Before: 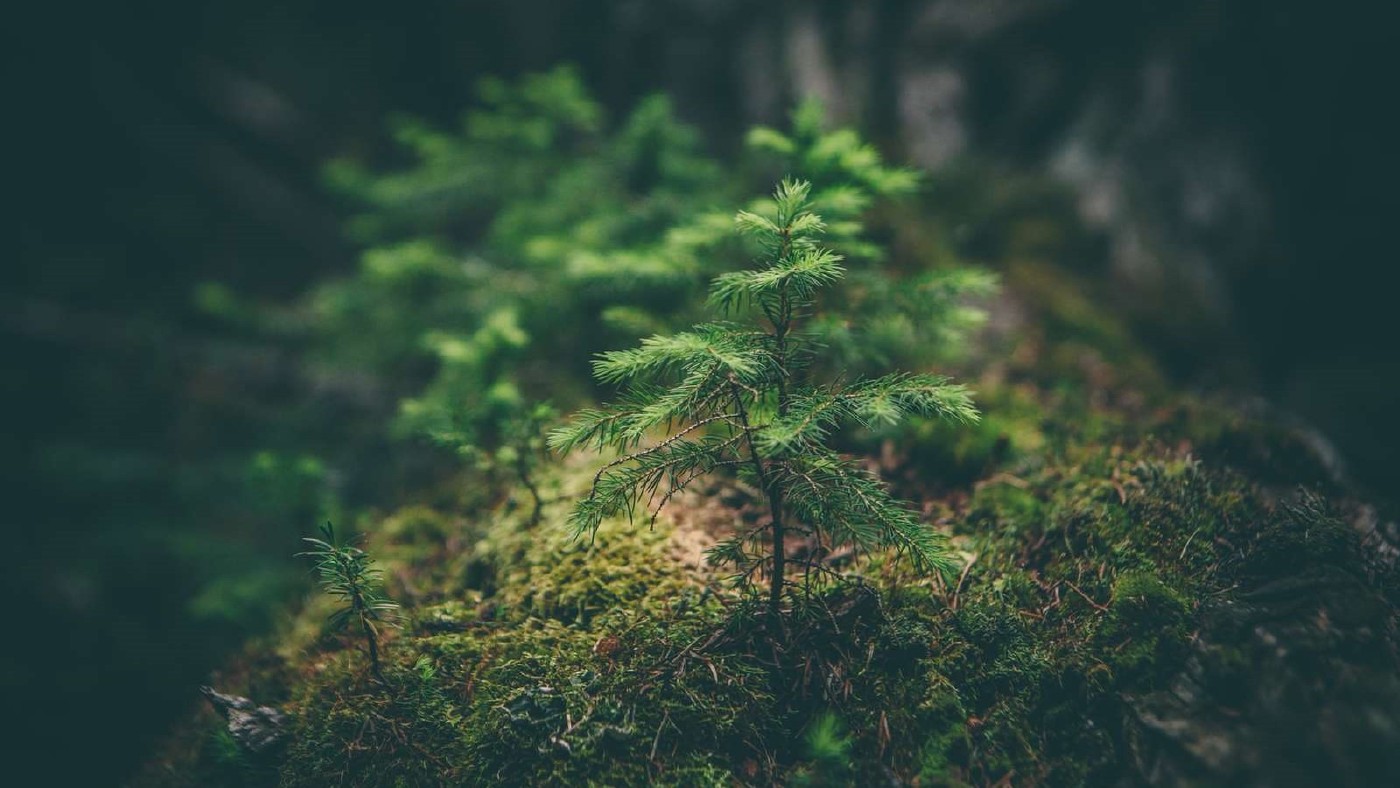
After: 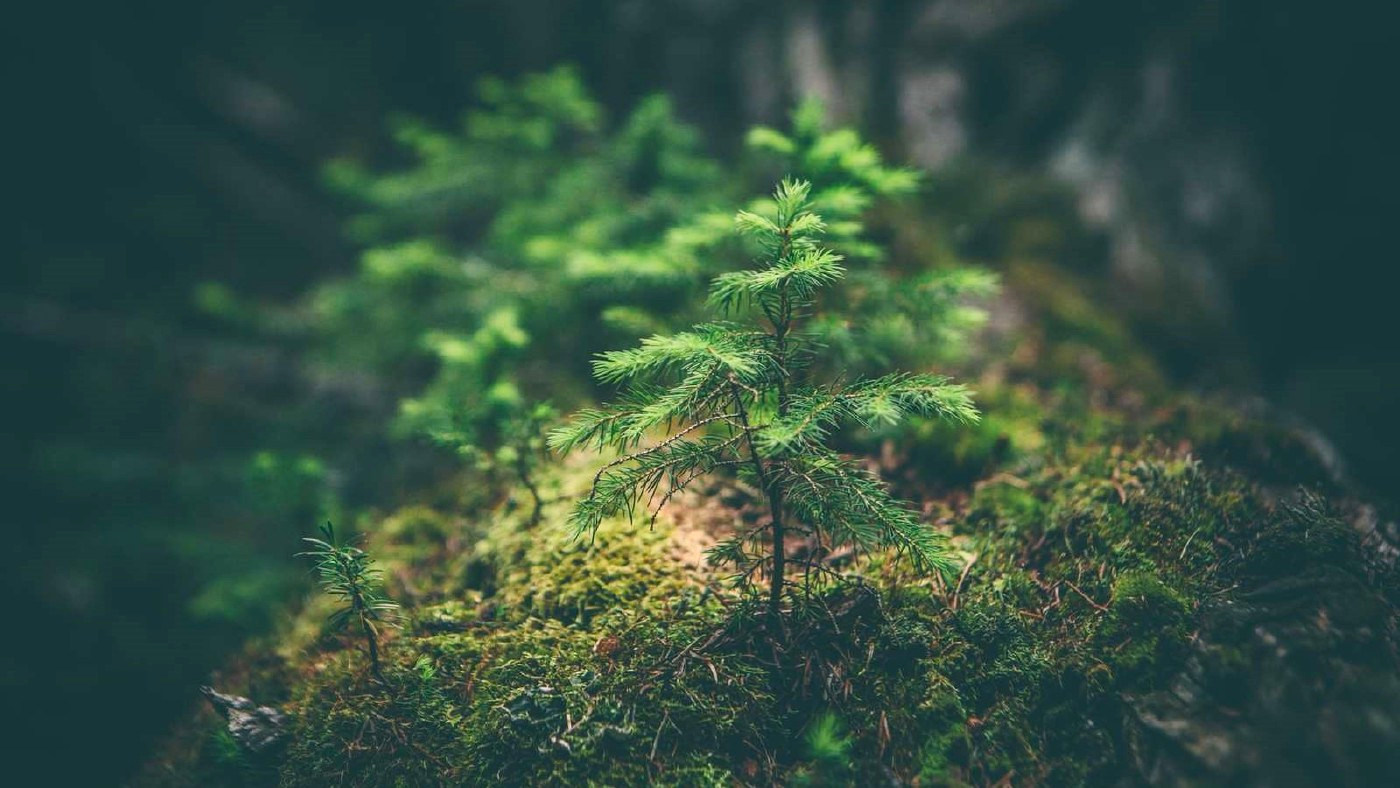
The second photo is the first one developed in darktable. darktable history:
contrast brightness saturation: contrast 0.204, brightness 0.163, saturation 0.221
